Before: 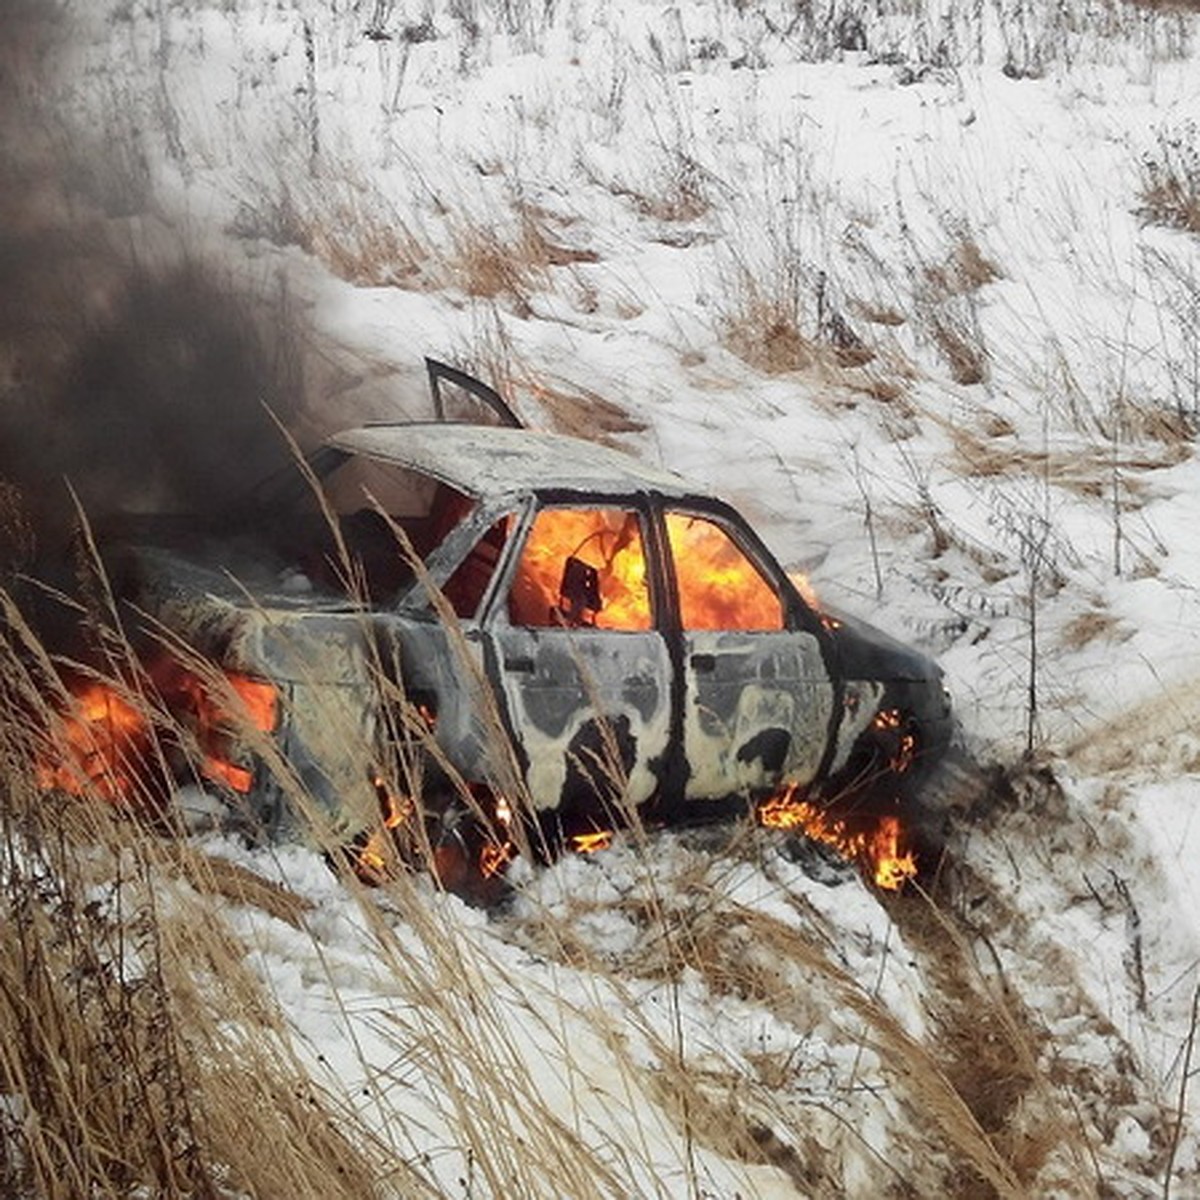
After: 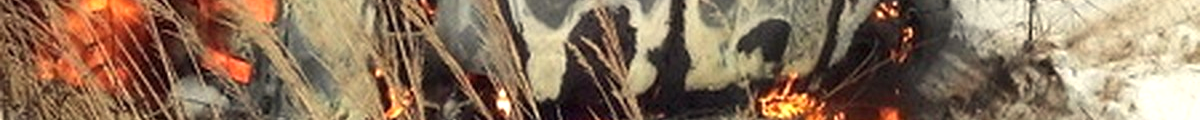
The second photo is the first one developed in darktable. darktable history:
crop and rotate: top 59.084%, bottom 30.916%
tone equalizer: on, module defaults
exposure: exposure 0.6 EV, compensate highlight preservation false
white balance: red 1.029, blue 0.92
